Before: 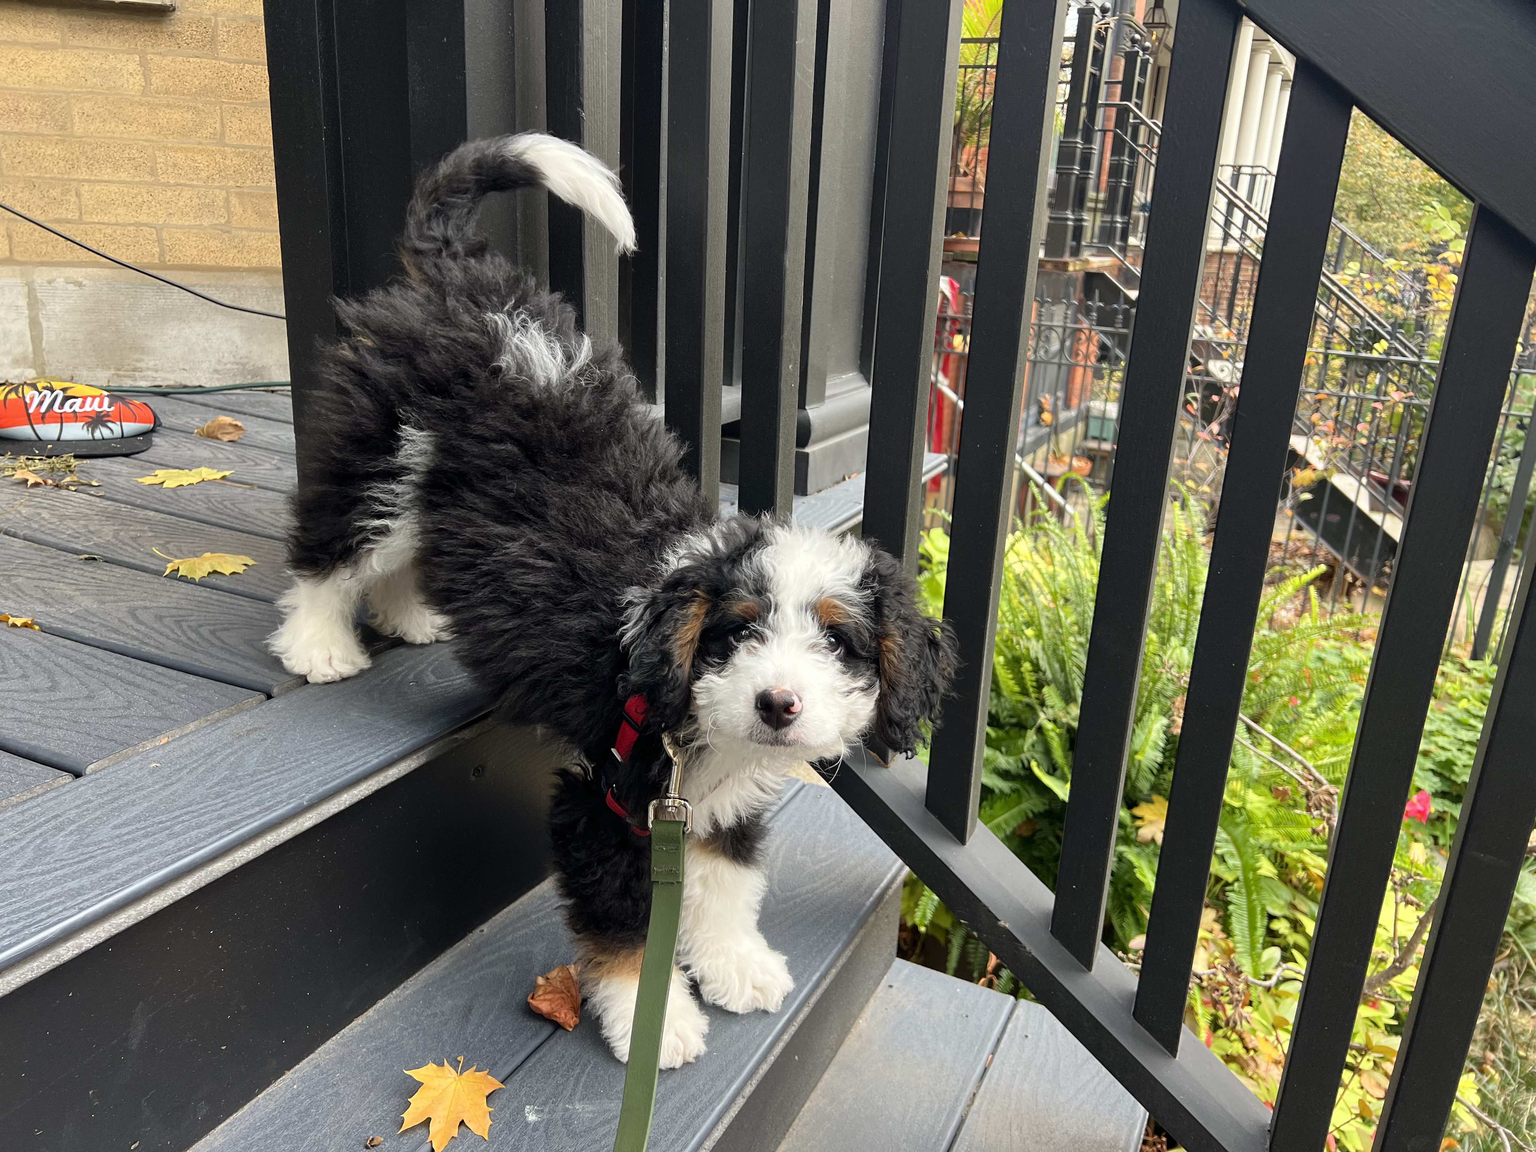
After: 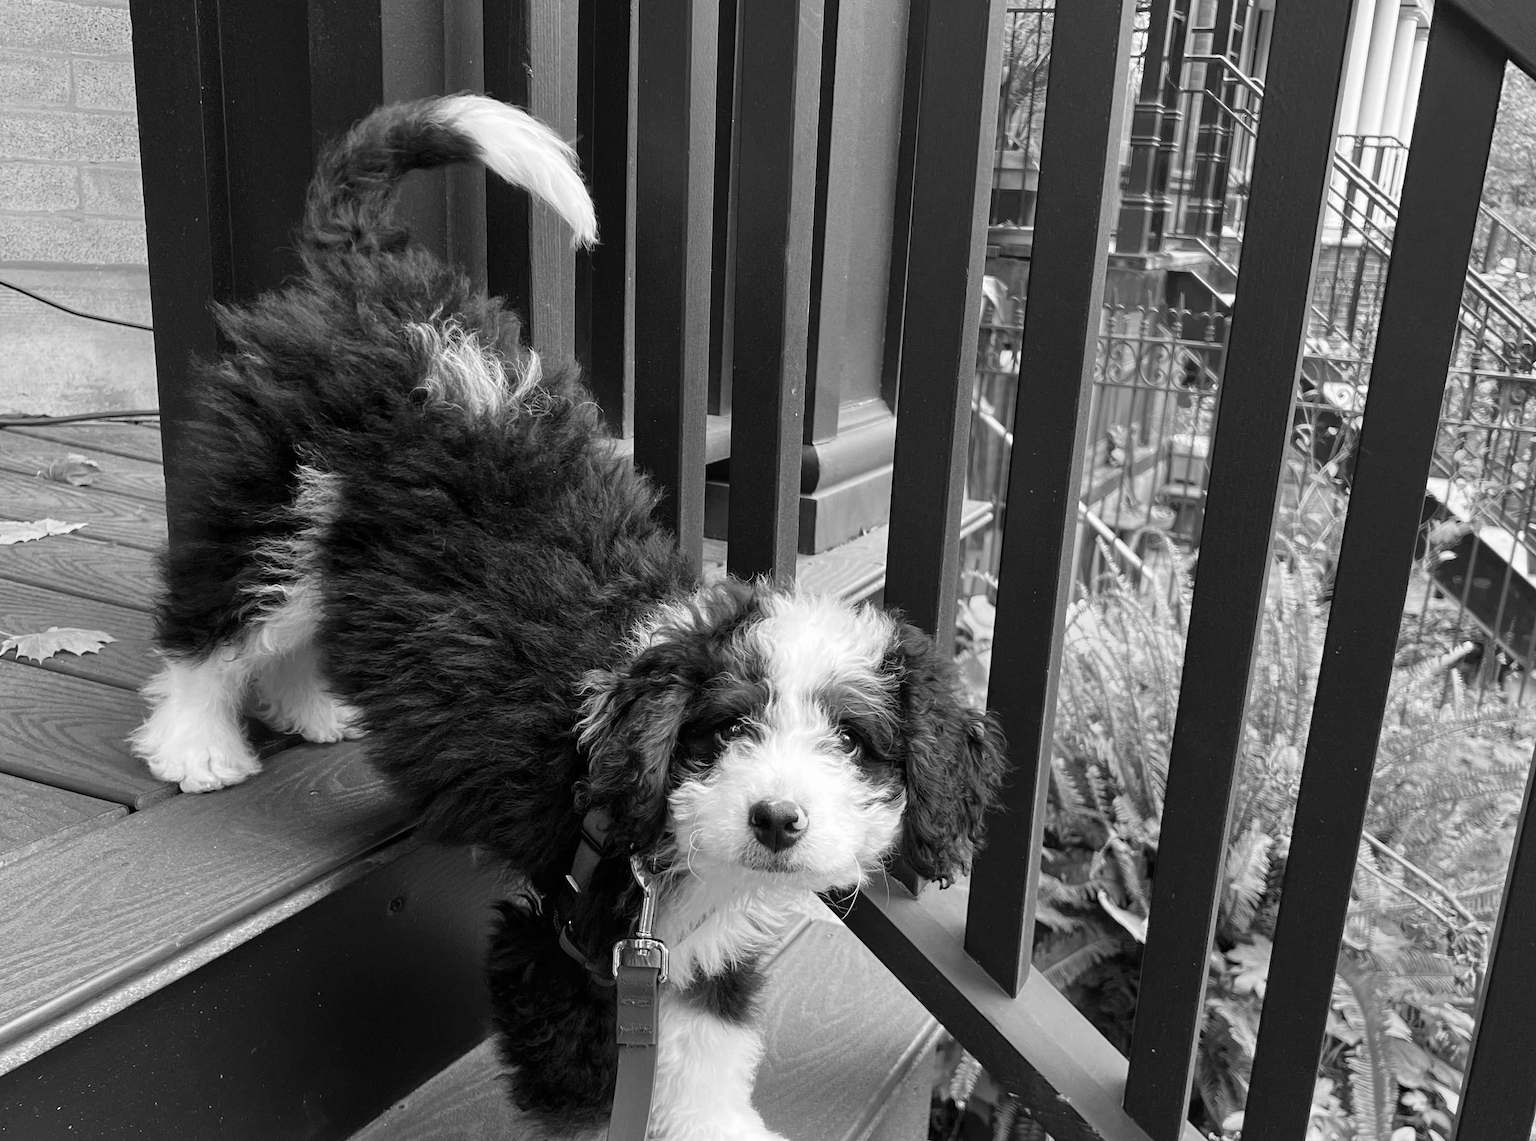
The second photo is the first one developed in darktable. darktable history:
monochrome: size 1
crop and rotate: left 10.77%, top 5.1%, right 10.41%, bottom 16.76%
